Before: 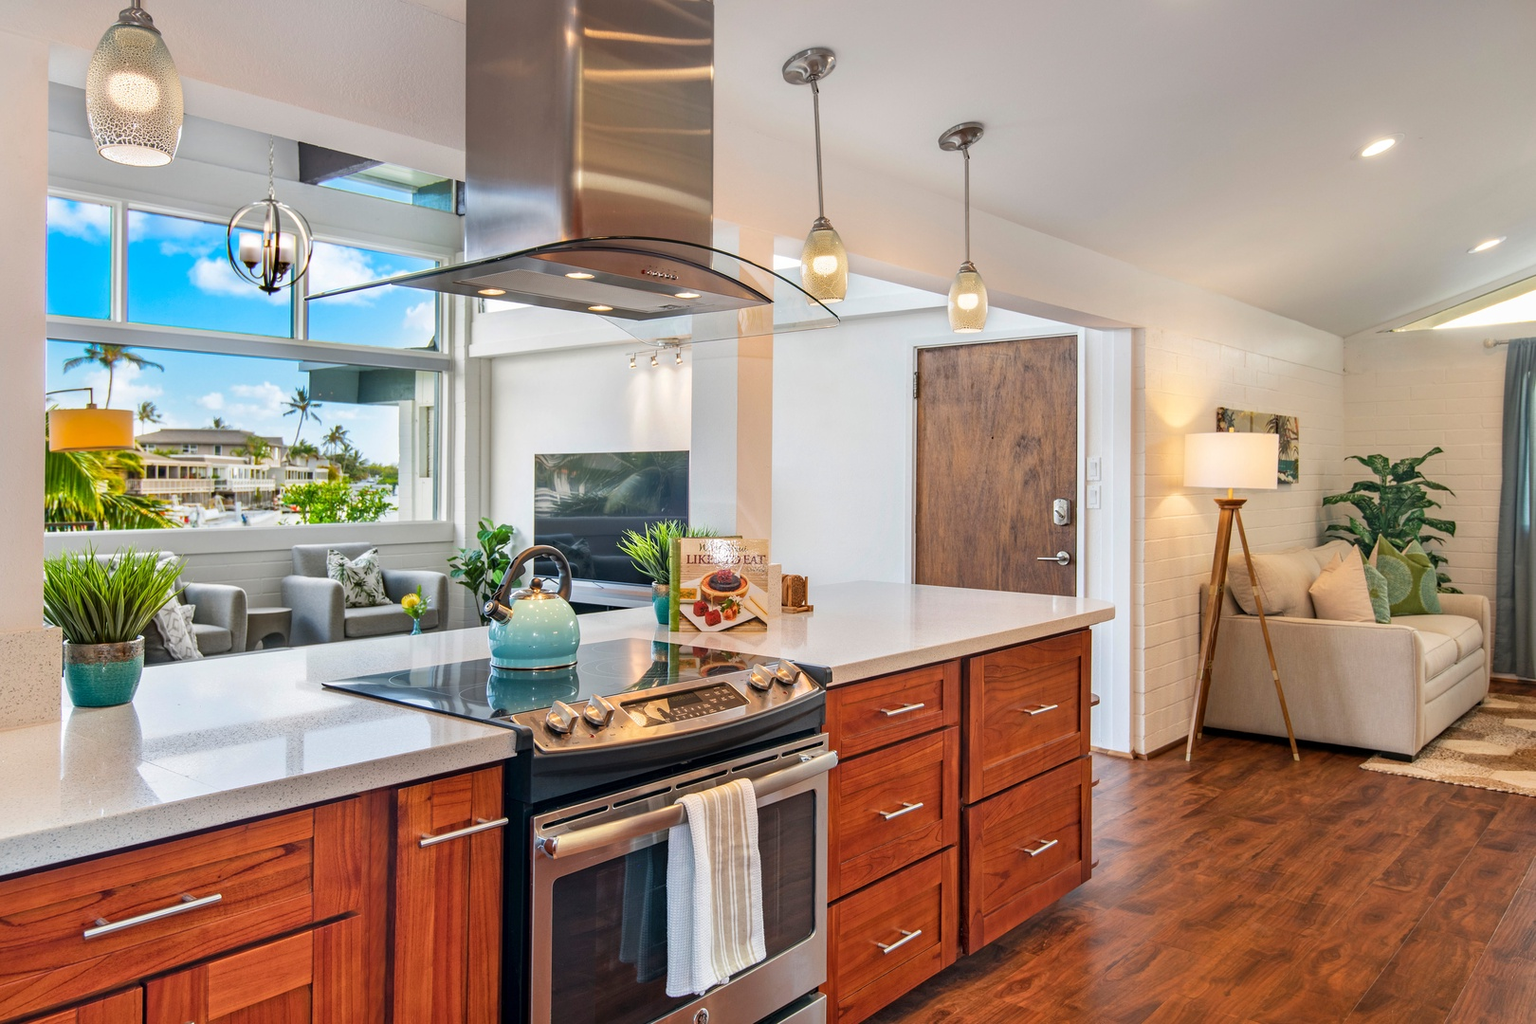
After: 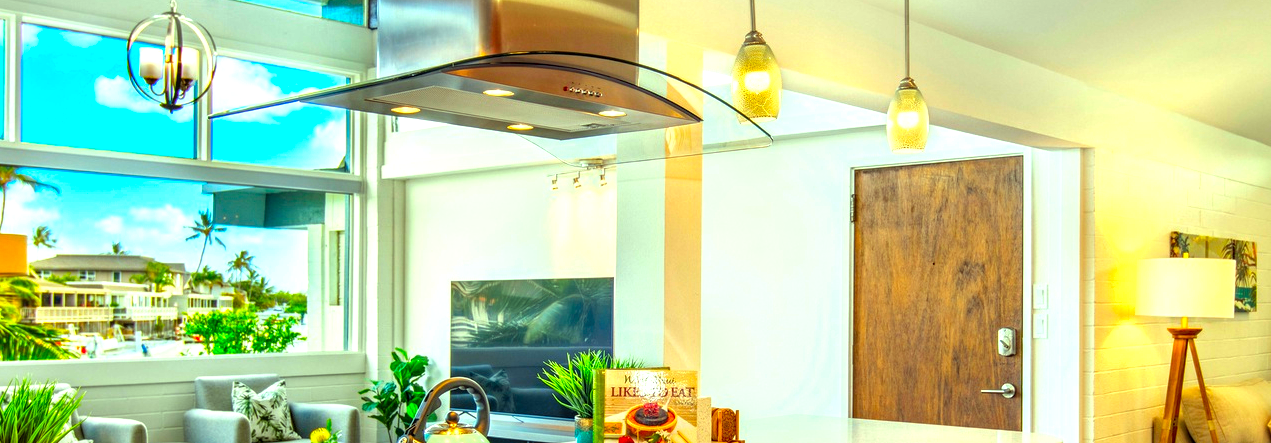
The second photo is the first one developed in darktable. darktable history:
shadows and highlights: shadows 24.95, highlights -25.25
color correction: highlights a* -11.19, highlights b* 9.9, saturation 1.72
local contrast: detail 130%
crop: left 7.02%, top 18.415%, right 14.465%, bottom 40.553%
tone equalizer: -8 EV -0.764 EV, -7 EV -0.739 EV, -6 EV -0.602 EV, -5 EV -0.424 EV, -3 EV 0.368 EV, -2 EV 0.6 EV, -1 EV 0.679 EV, +0 EV 0.77 EV
